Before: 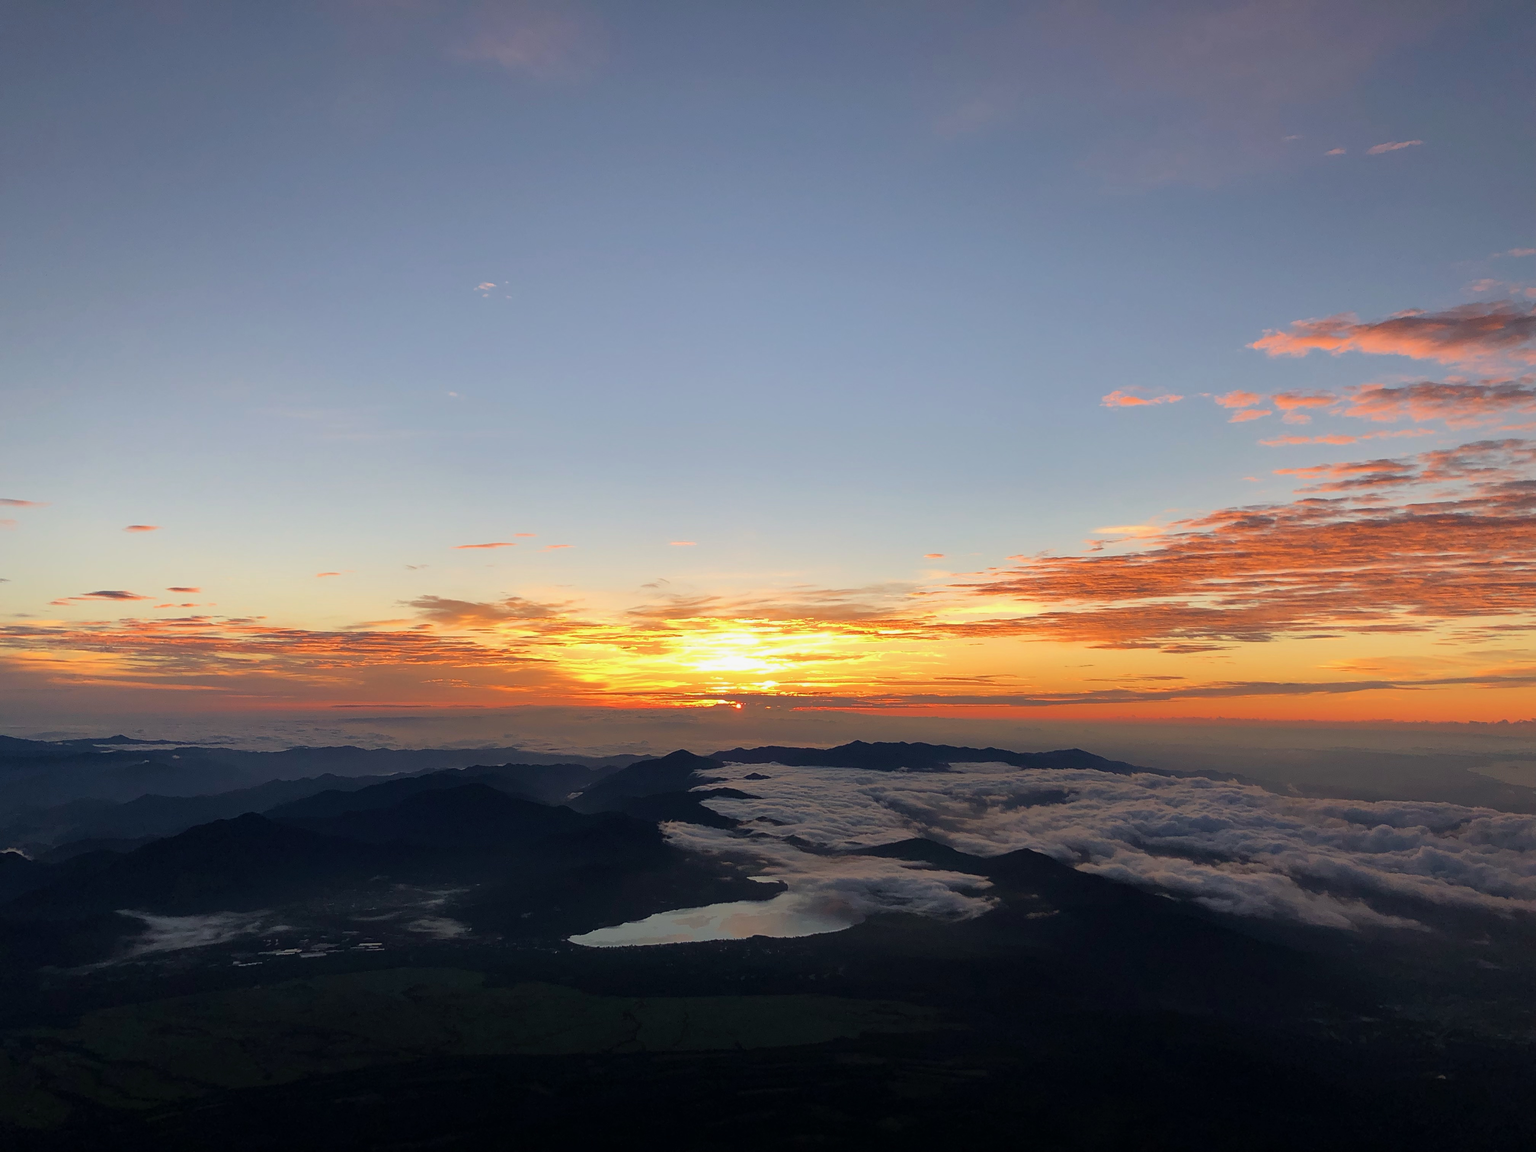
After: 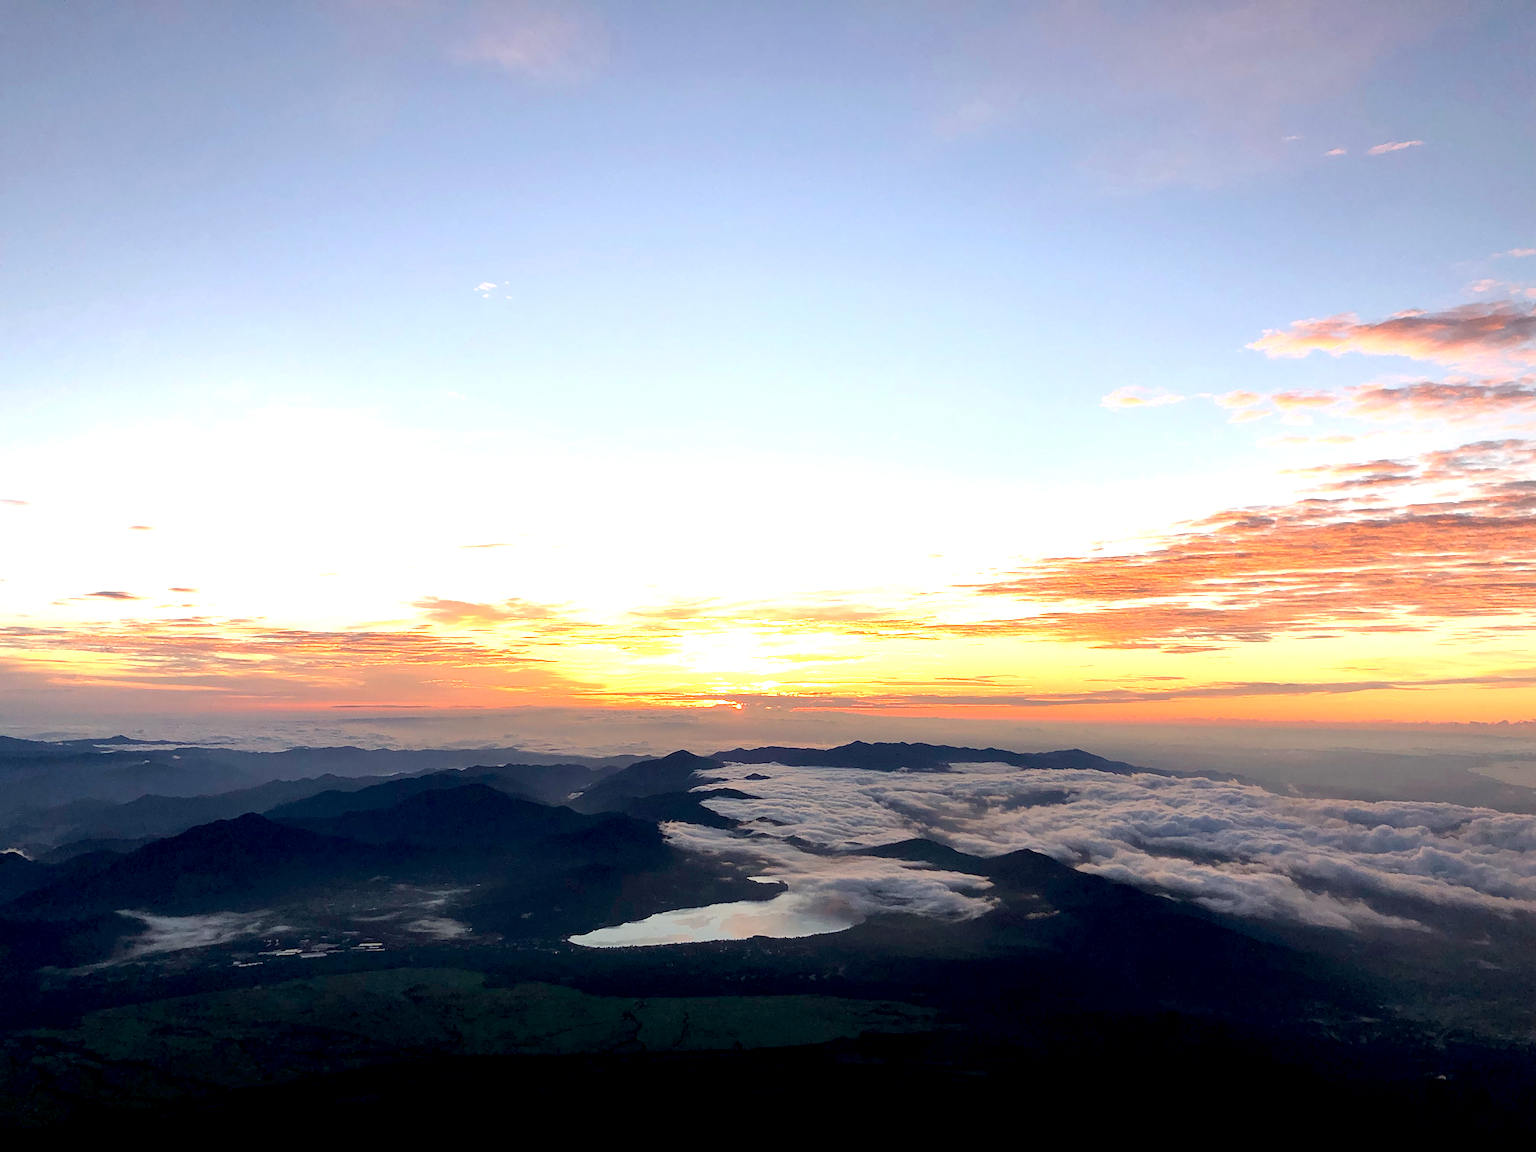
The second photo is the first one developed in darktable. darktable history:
color zones: curves: ch0 [(0, 0.5) (0.143, 0.5) (0.286, 0.5) (0.429, 0.504) (0.571, 0.5) (0.714, 0.509) (0.857, 0.5) (1, 0.5)]; ch1 [(0, 0.425) (0.143, 0.425) (0.286, 0.375) (0.429, 0.405) (0.571, 0.5) (0.714, 0.47) (0.857, 0.425) (1, 0.435)]; ch2 [(0, 0.5) (0.143, 0.5) (0.286, 0.5) (0.429, 0.517) (0.571, 0.5) (0.714, 0.51) (0.857, 0.5) (1, 0.5)]
exposure: black level correction 0.001, exposure 1.398 EV, compensate highlight preservation false
